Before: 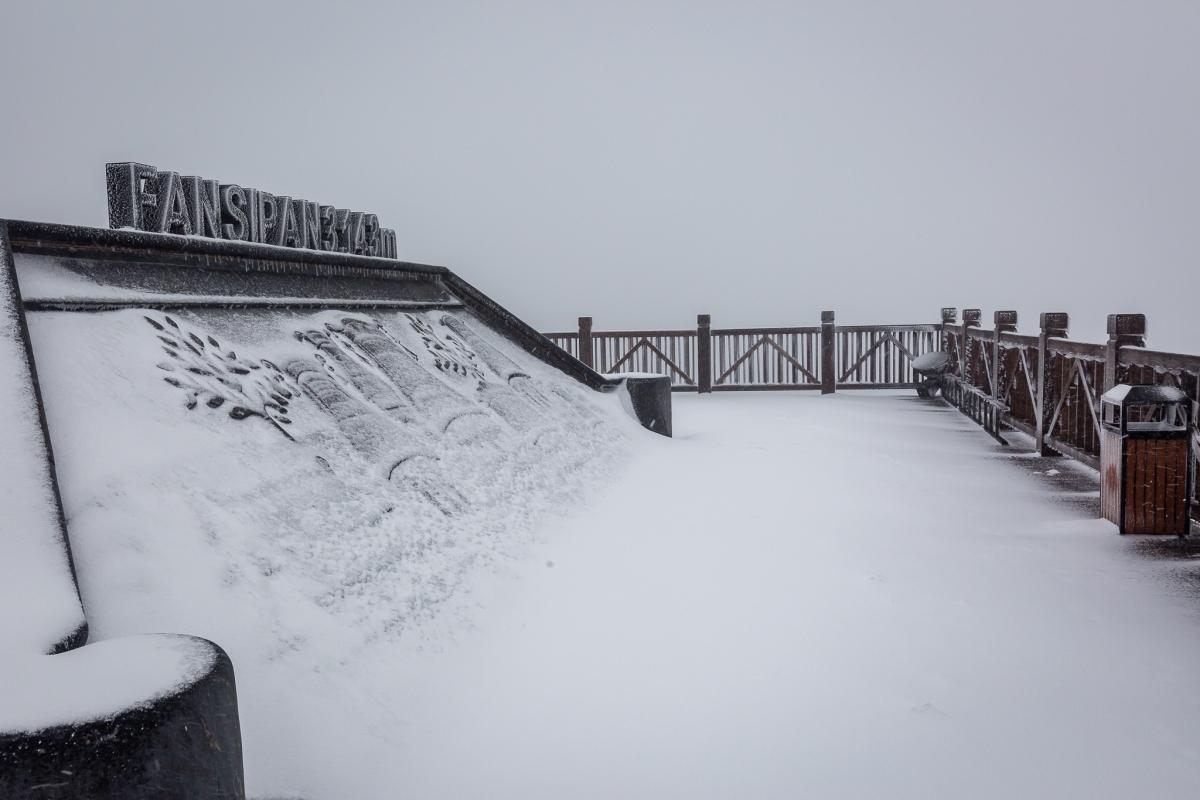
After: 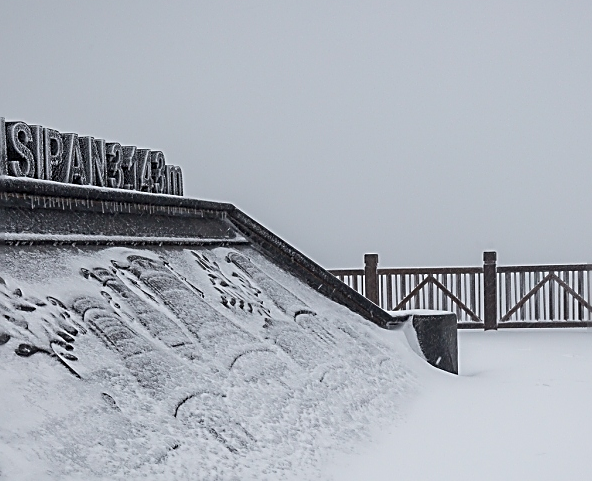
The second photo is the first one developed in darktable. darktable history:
sharpen: amount 0.999
crop: left 17.907%, top 7.893%, right 32.686%, bottom 31.923%
